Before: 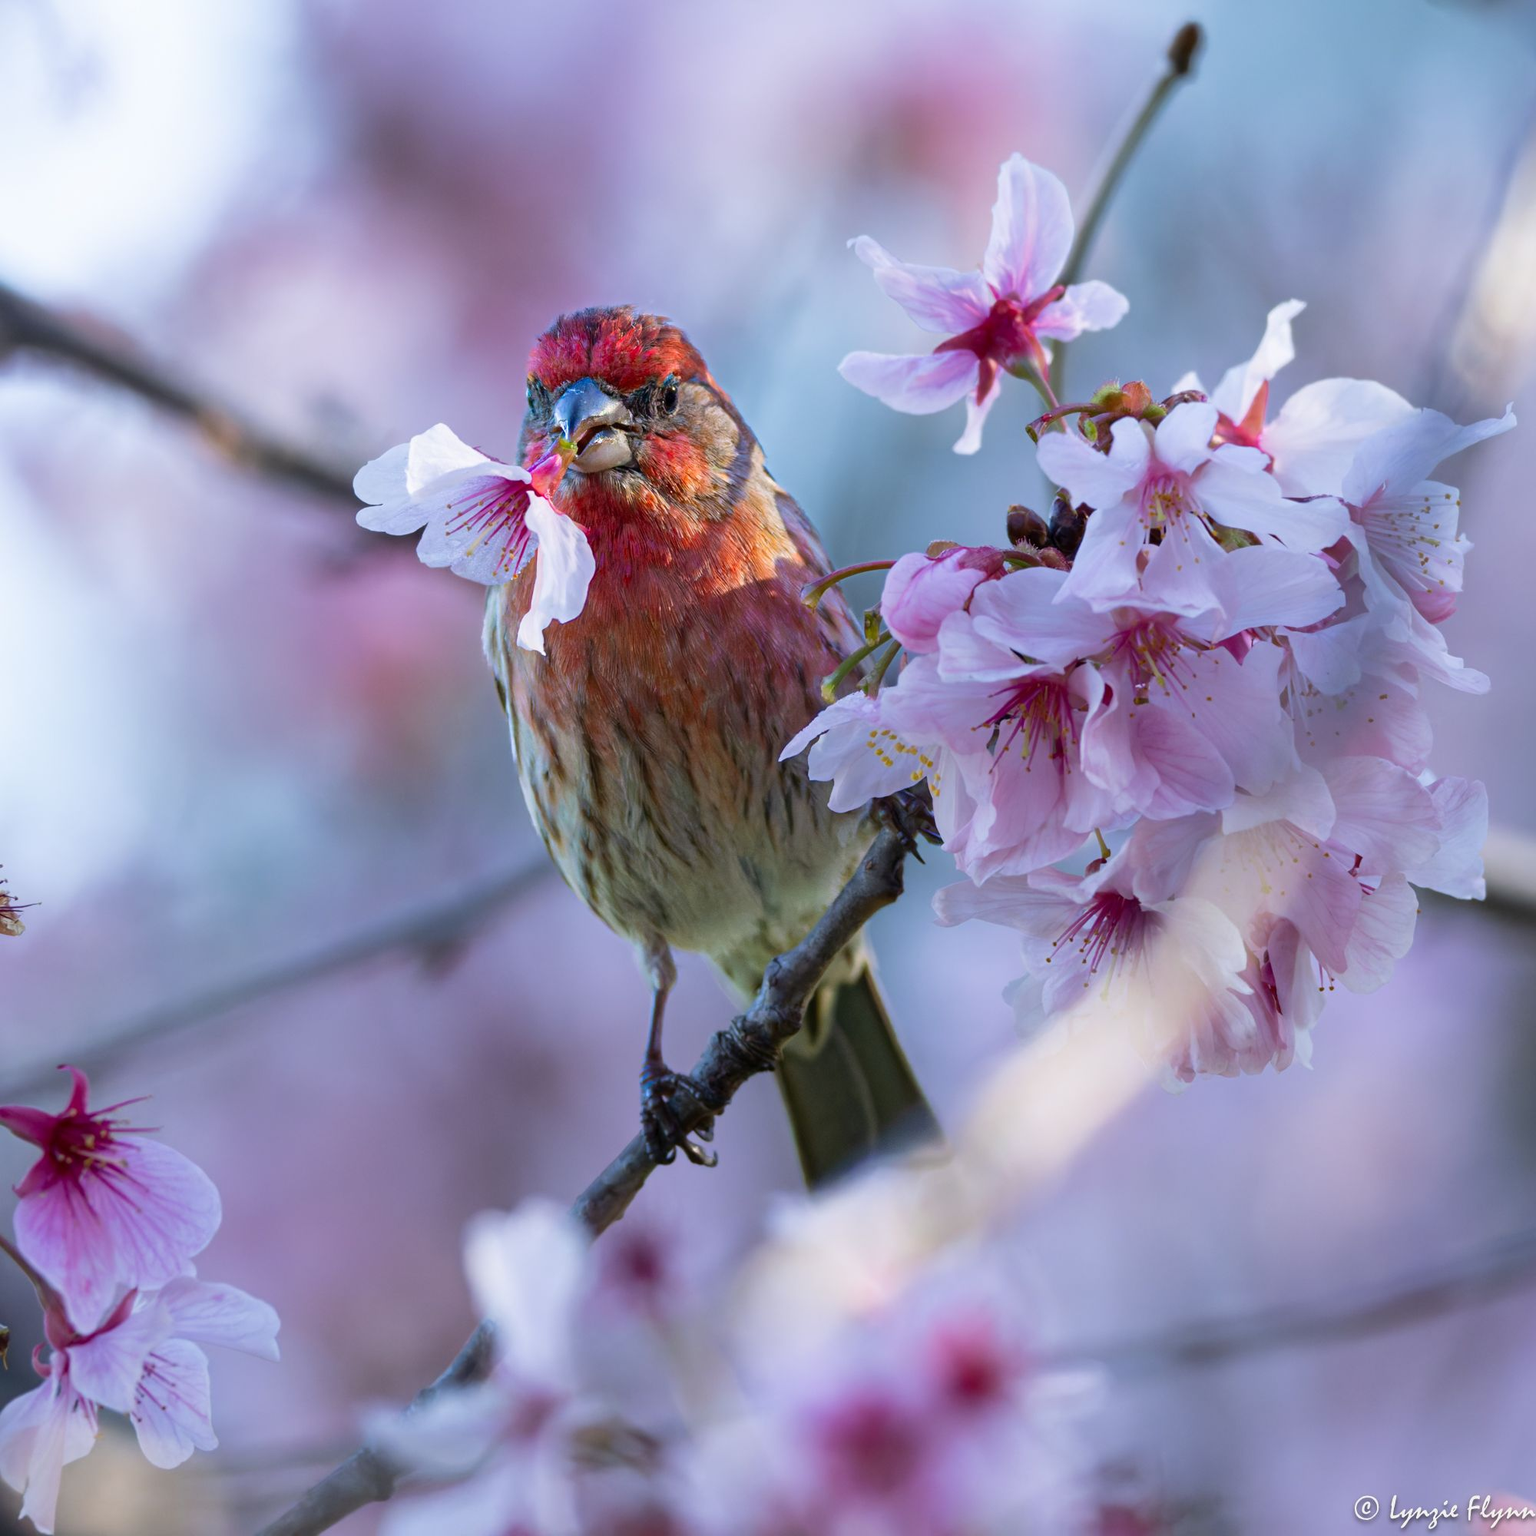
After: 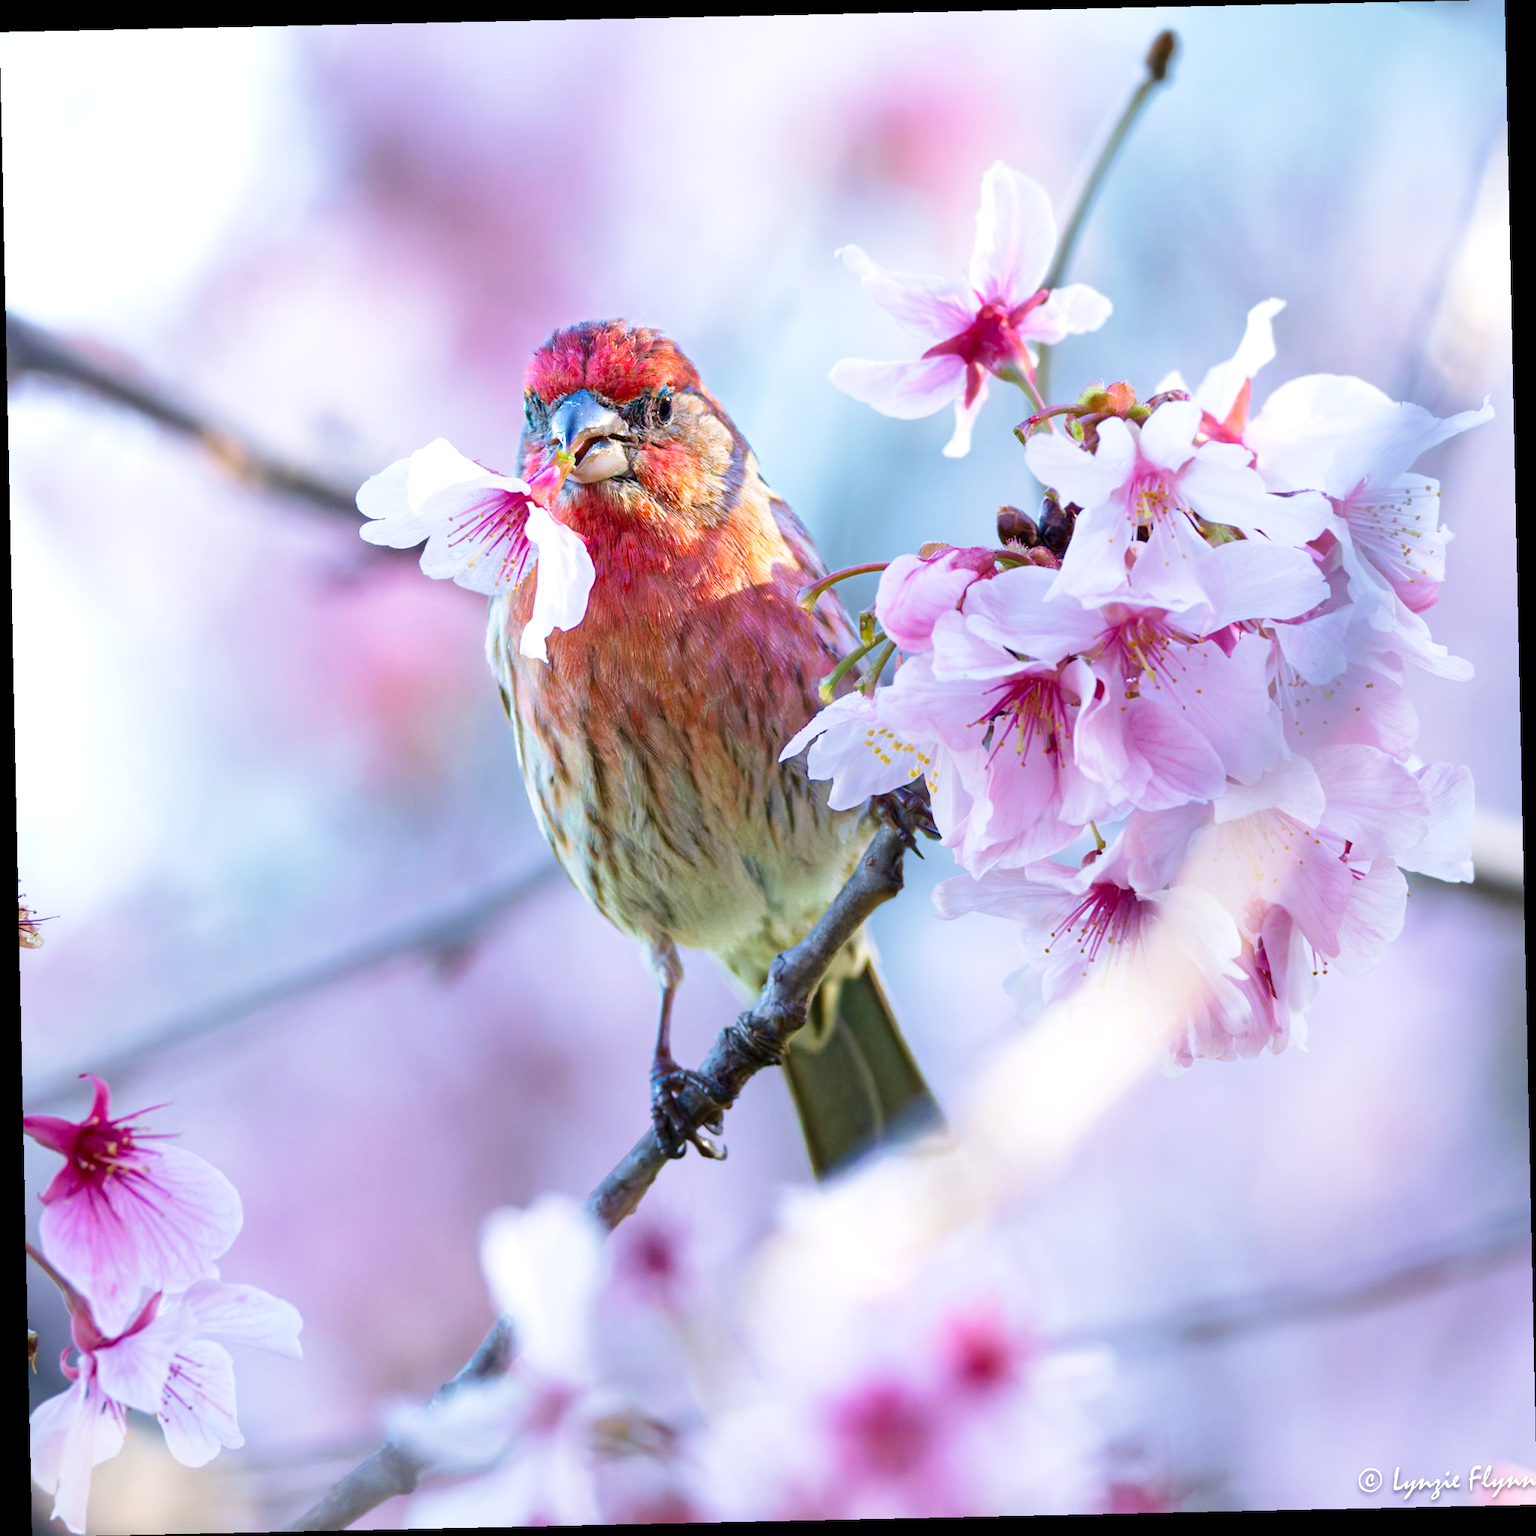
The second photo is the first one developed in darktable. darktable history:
base curve: curves: ch0 [(0, 0) (0.204, 0.334) (0.55, 0.733) (1, 1)], preserve colors none
velvia: on, module defaults
exposure: black level correction 0.001, exposure 0.5 EV, compensate exposure bias true, compensate highlight preservation false
rotate and perspective: rotation -1.24°, automatic cropping off
